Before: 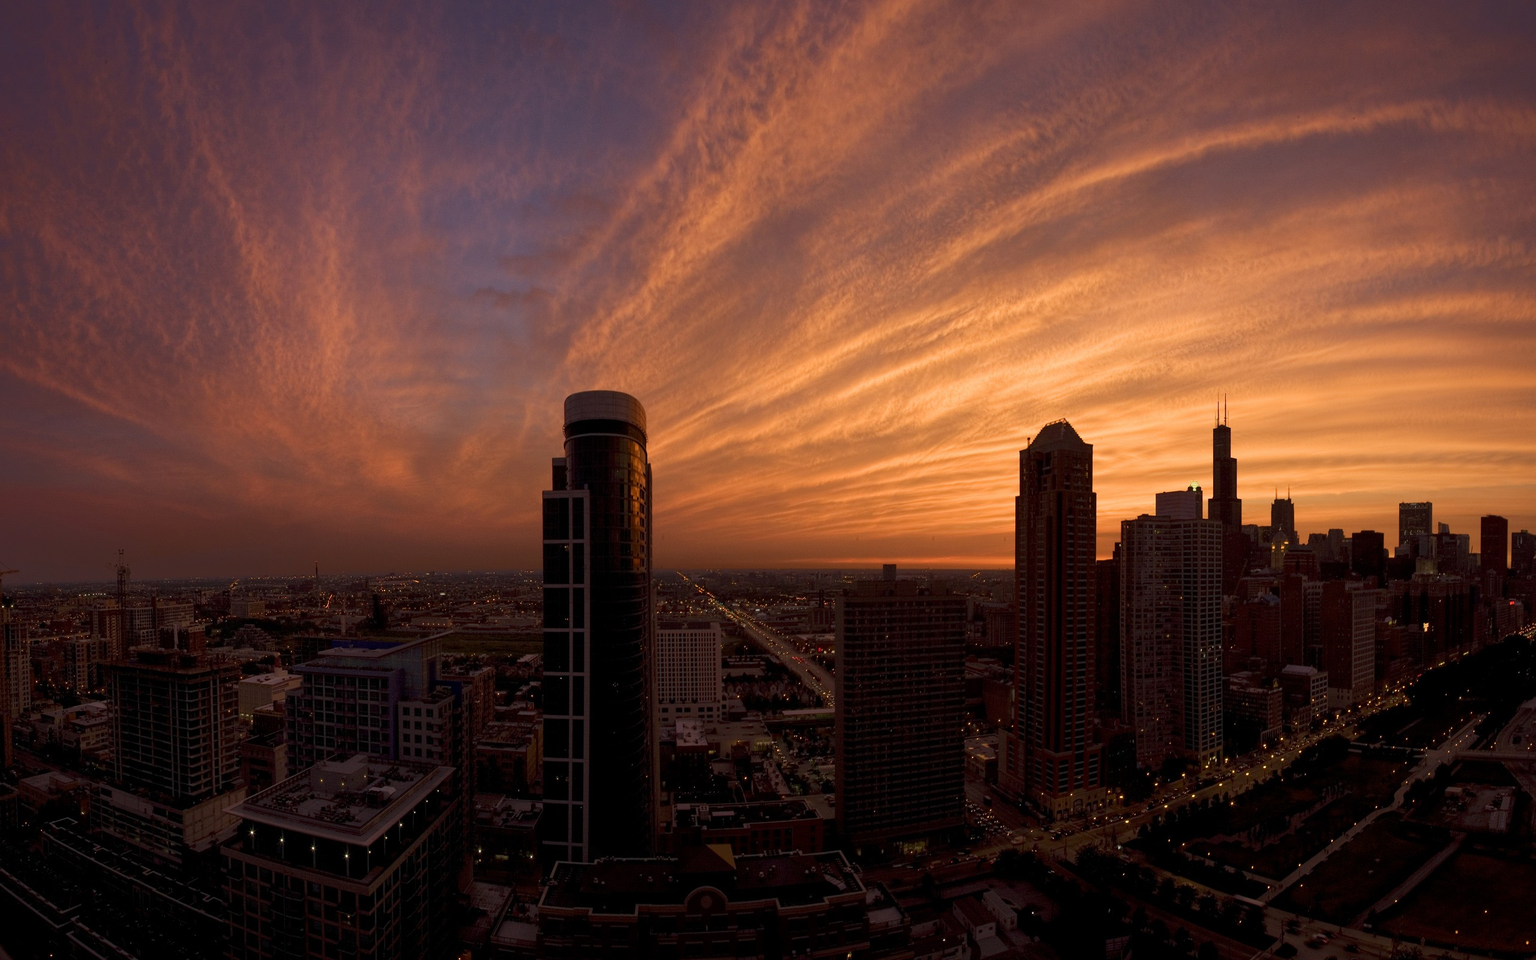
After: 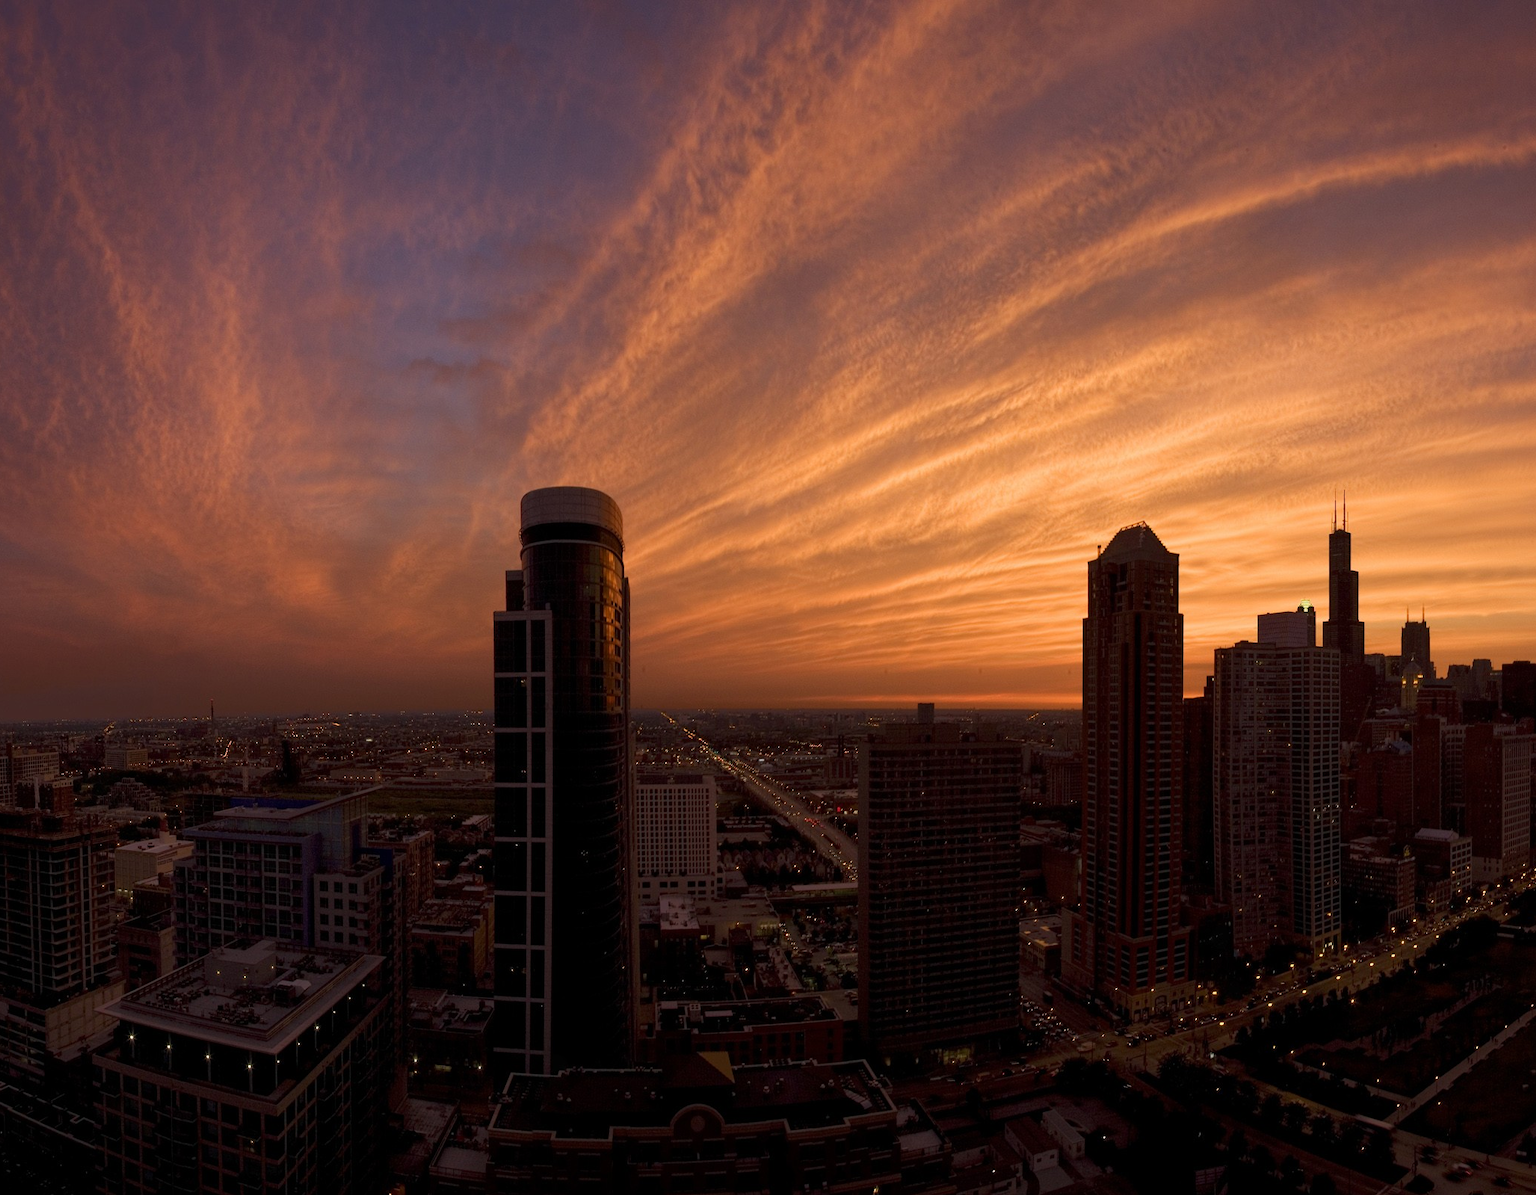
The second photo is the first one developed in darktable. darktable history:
crop and rotate: left 9.559%, right 10.13%
